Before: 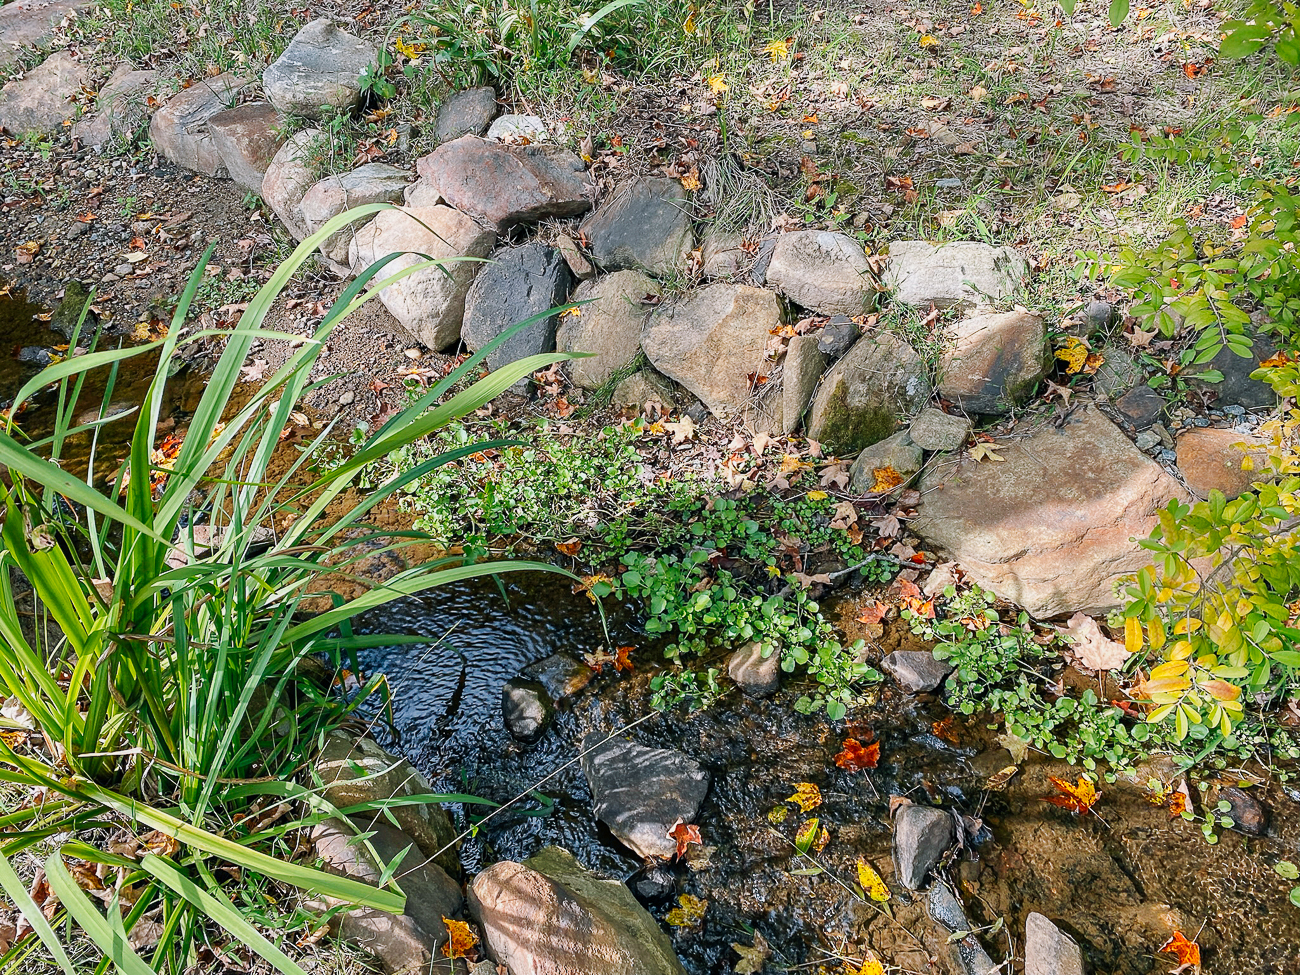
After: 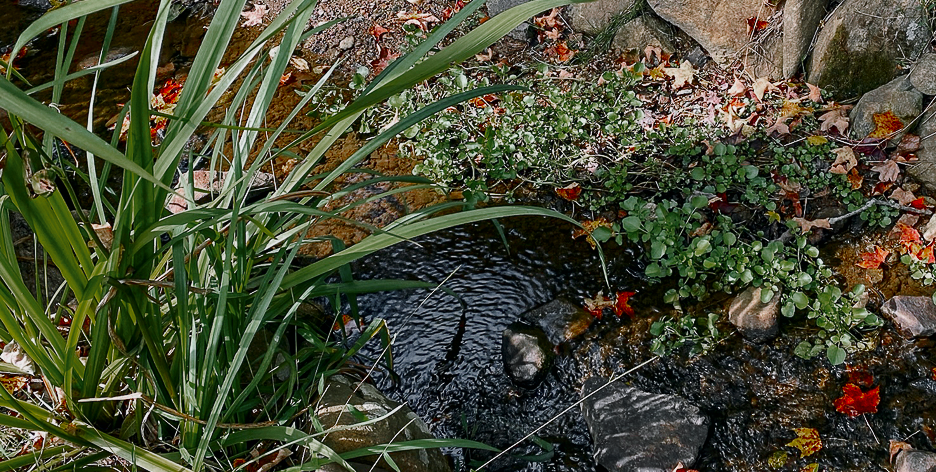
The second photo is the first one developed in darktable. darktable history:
crop: top 36.498%, right 27.964%, bottom 14.995%
color zones: curves: ch0 [(0, 0.48) (0.209, 0.398) (0.305, 0.332) (0.429, 0.493) (0.571, 0.5) (0.714, 0.5) (0.857, 0.5) (1, 0.48)]; ch1 [(0, 0.736) (0.143, 0.625) (0.225, 0.371) (0.429, 0.256) (0.571, 0.241) (0.714, 0.213) (0.857, 0.48) (1, 0.736)]; ch2 [(0, 0.448) (0.143, 0.498) (0.286, 0.5) (0.429, 0.5) (0.571, 0.5) (0.714, 0.5) (0.857, 0.5) (1, 0.448)]
contrast brightness saturation: brightness -0.2, saturation 0.08
